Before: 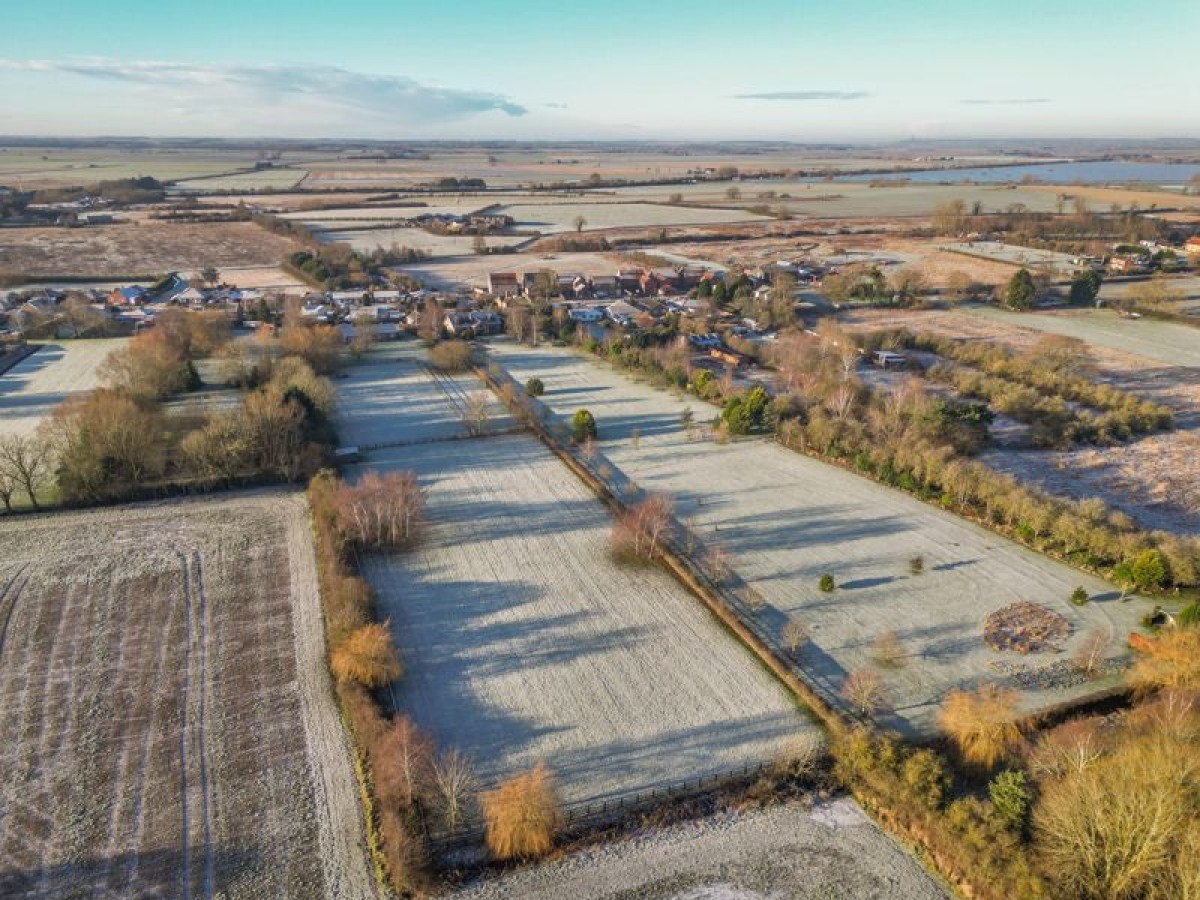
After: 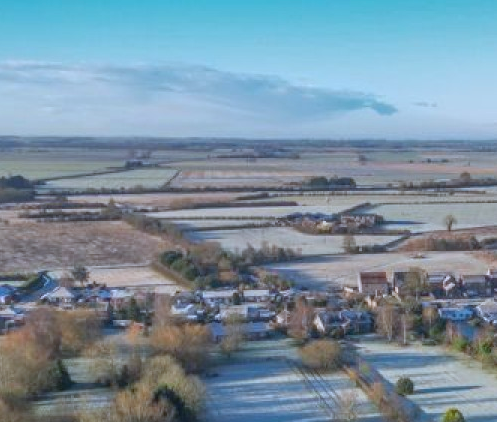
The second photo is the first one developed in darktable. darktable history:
crop and rotate: left 10.895%, top 0.111%, right 47.656%, bottom 52.993%
color calibration: x 0.38, y 0.39, temperature 4083.83 K
color balance rgb: perceptual saturation grading › global saturation 0.382%, contrast -10.225%
shadows and highlights: low approximation 0.01, soften with gaussian
